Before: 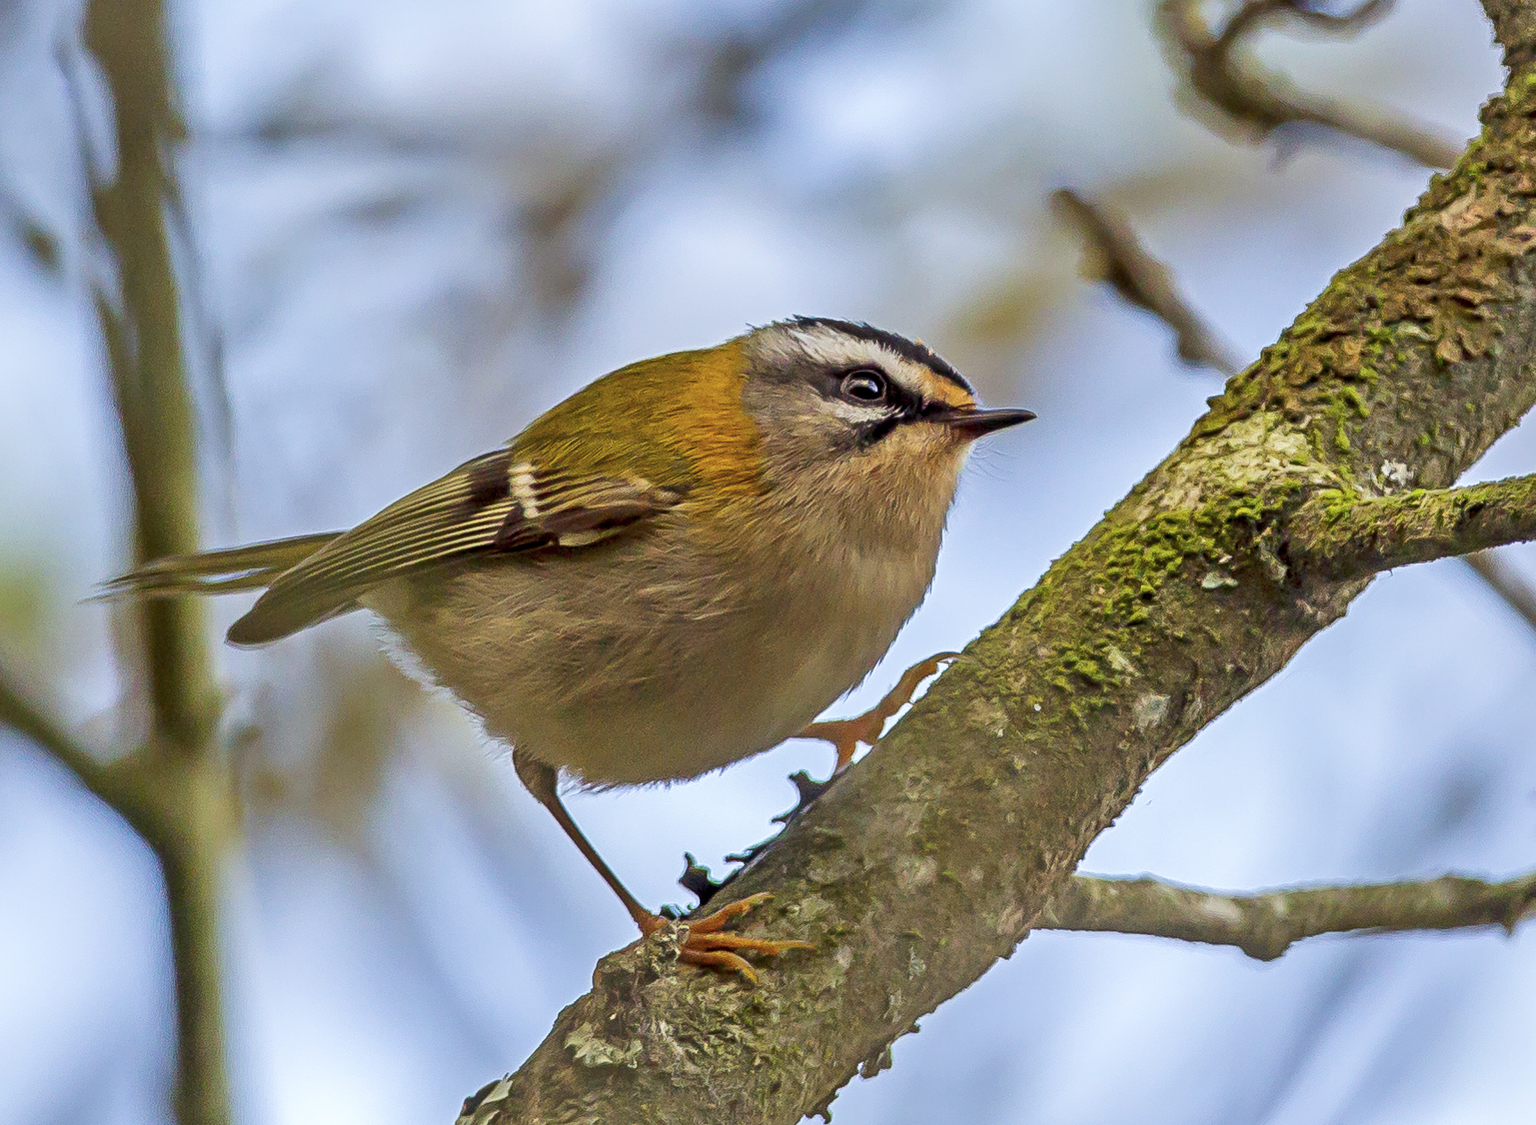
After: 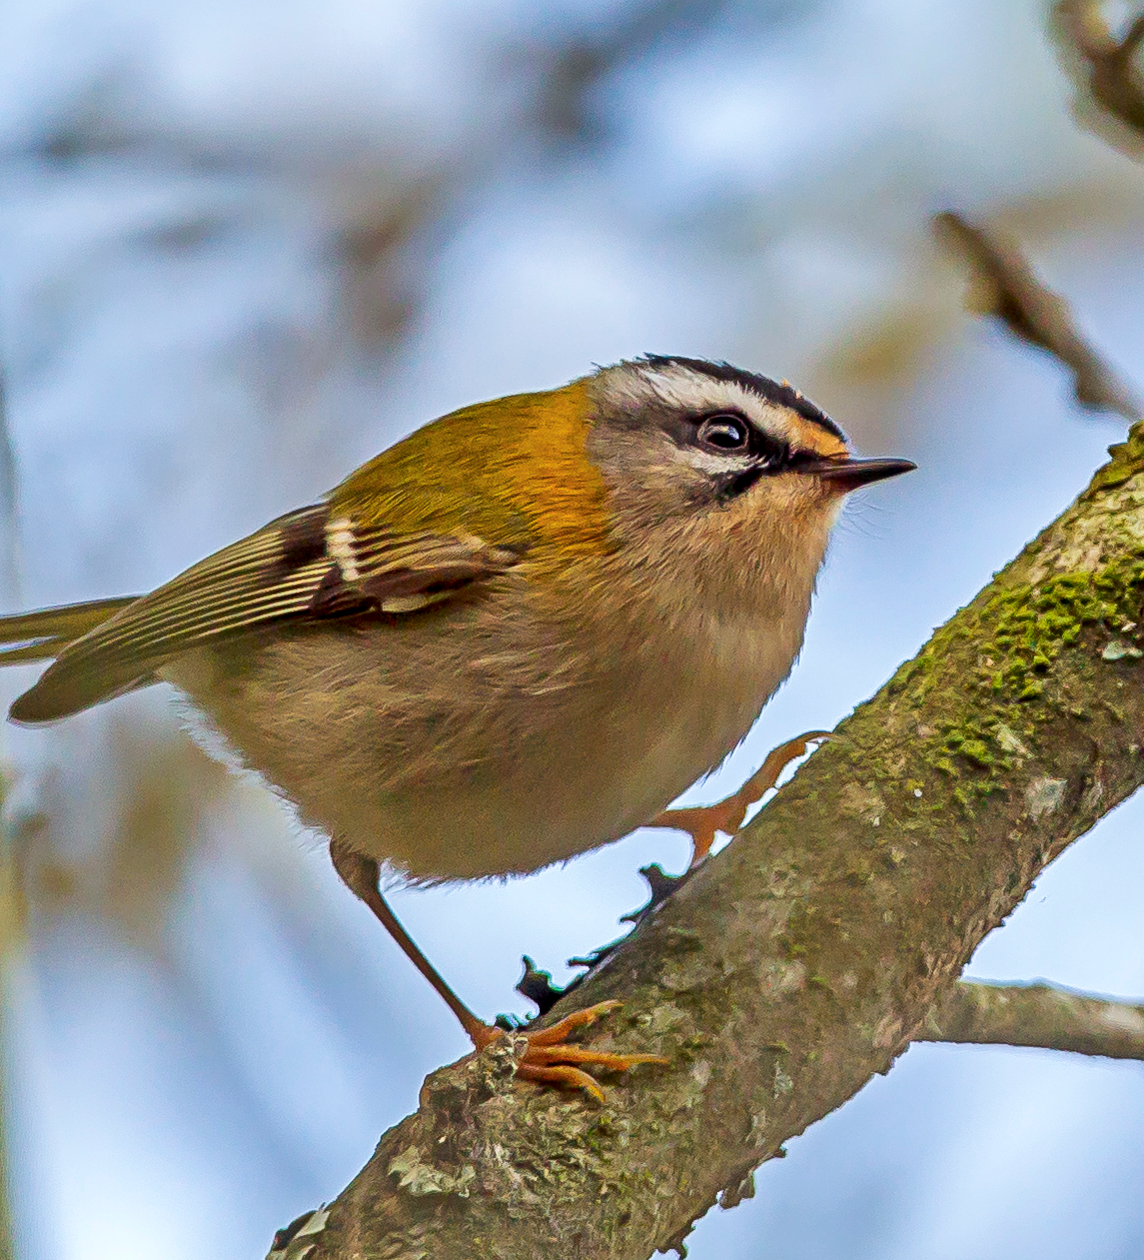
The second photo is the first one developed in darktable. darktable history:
crop and rotate: left 14.294%, right 19.242%
